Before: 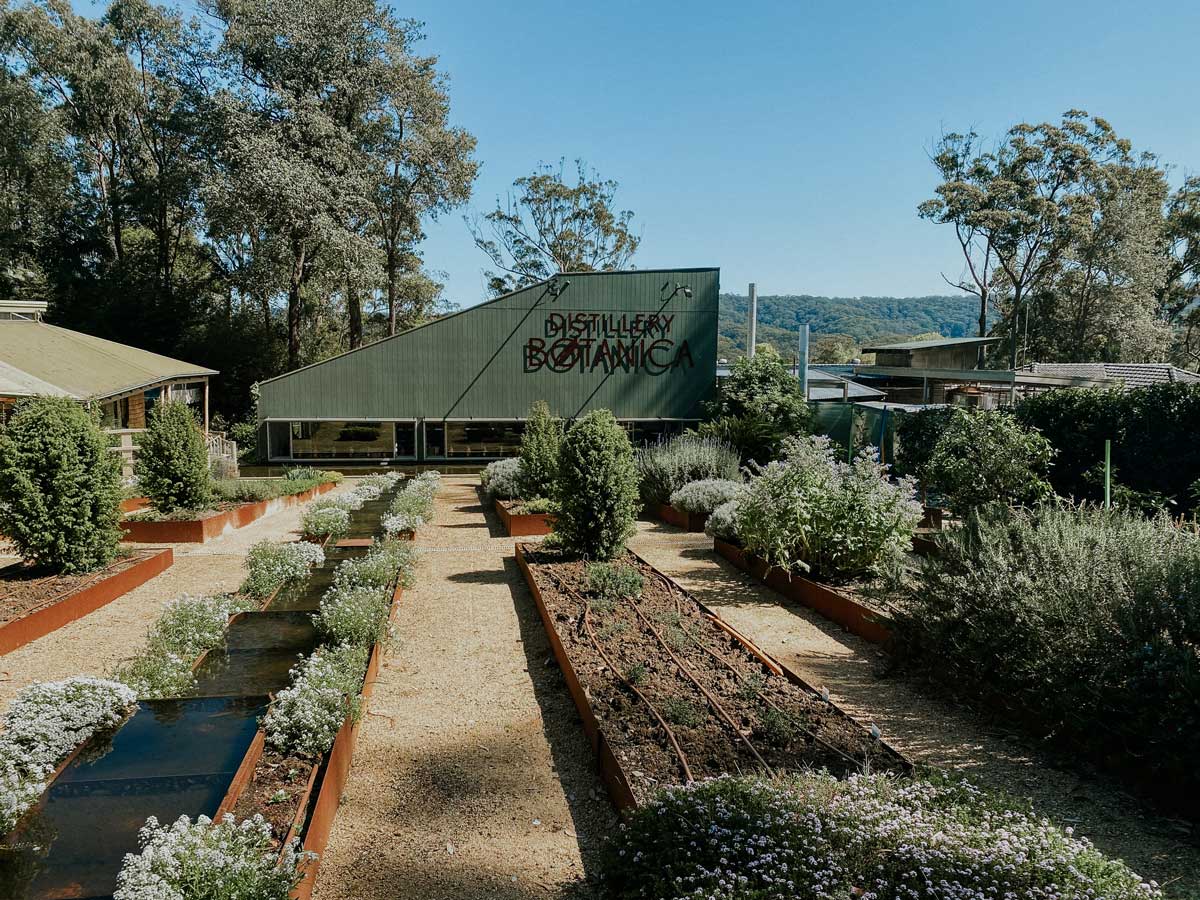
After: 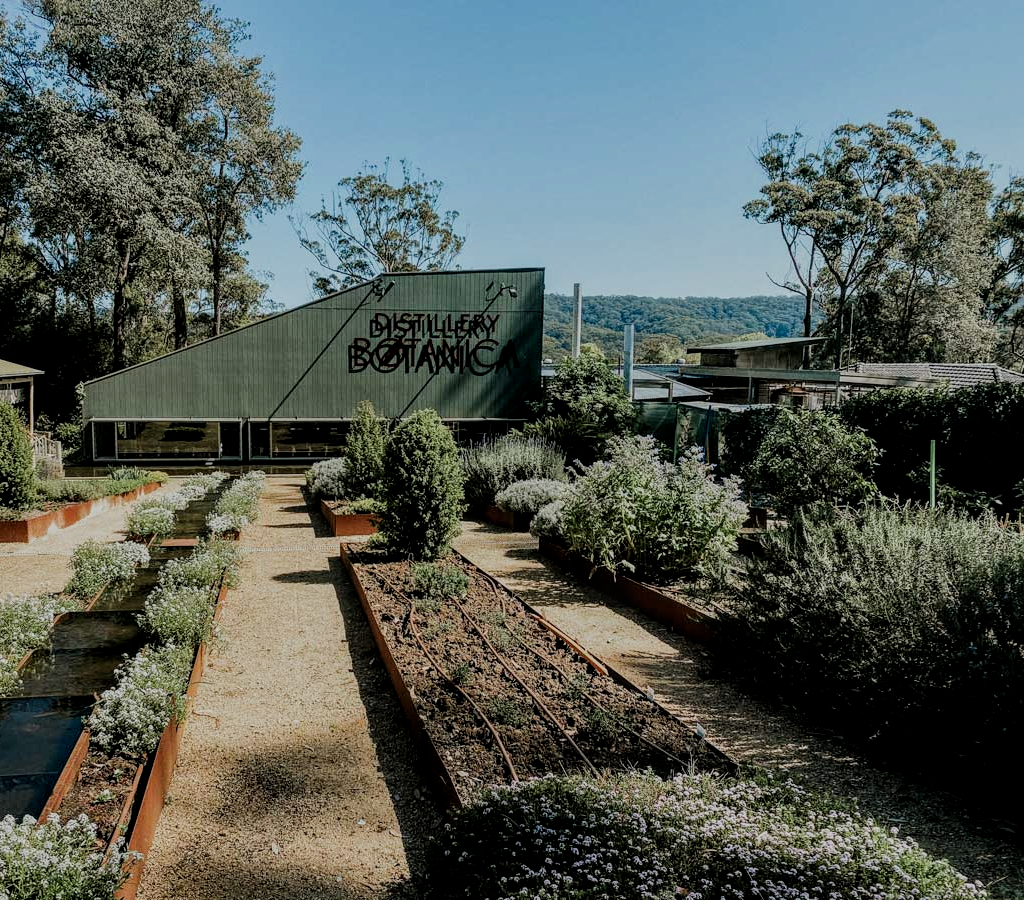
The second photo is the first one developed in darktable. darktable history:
crop and rotate: left 14.584%
filmic rgb: black relative exposure -7.65 EV, white relative exposure 4.56 EV, hardness 3.61, contrast 1.05
local contrast: on, module defaults
